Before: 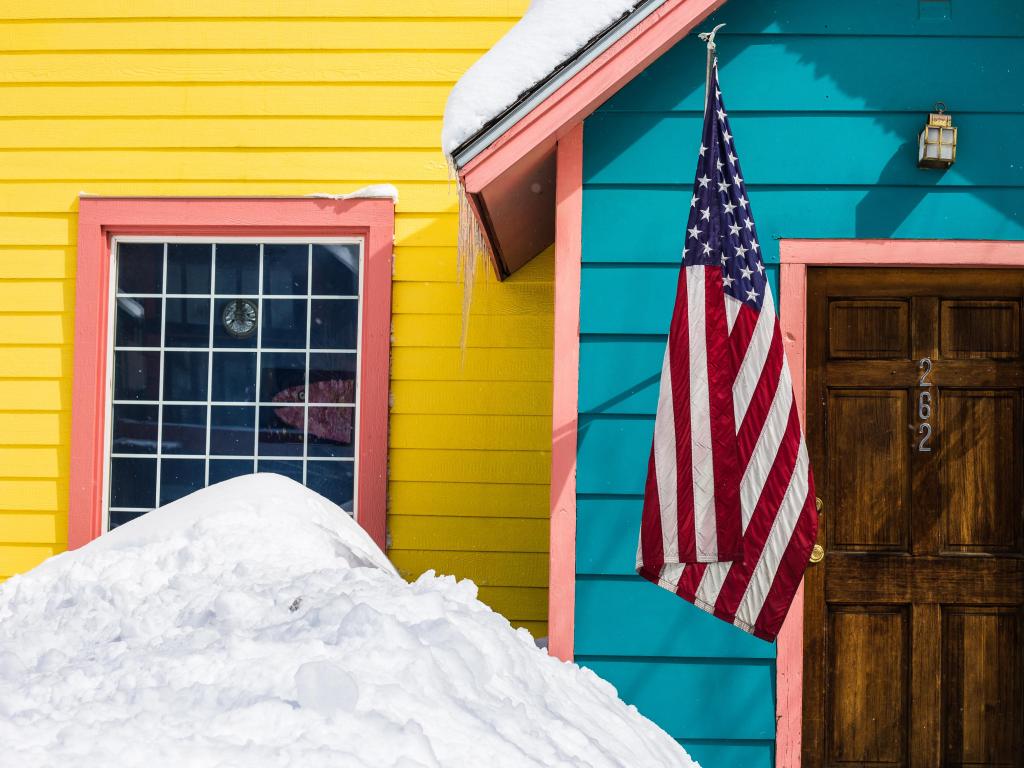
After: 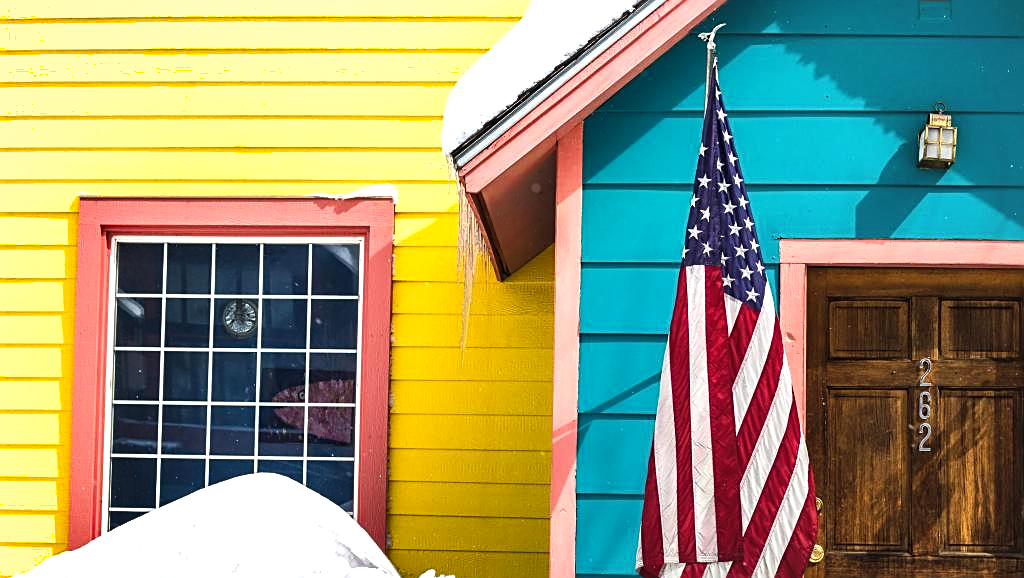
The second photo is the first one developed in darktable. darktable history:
exposure: black level correction -0.002, exposure 0.547 EV, compensate highlight preservation false
shadows and highlights: soften with gaussian
sharpen: amount 0.496
tone equalizer: on, module defaults
crop: bottom 24.697%
